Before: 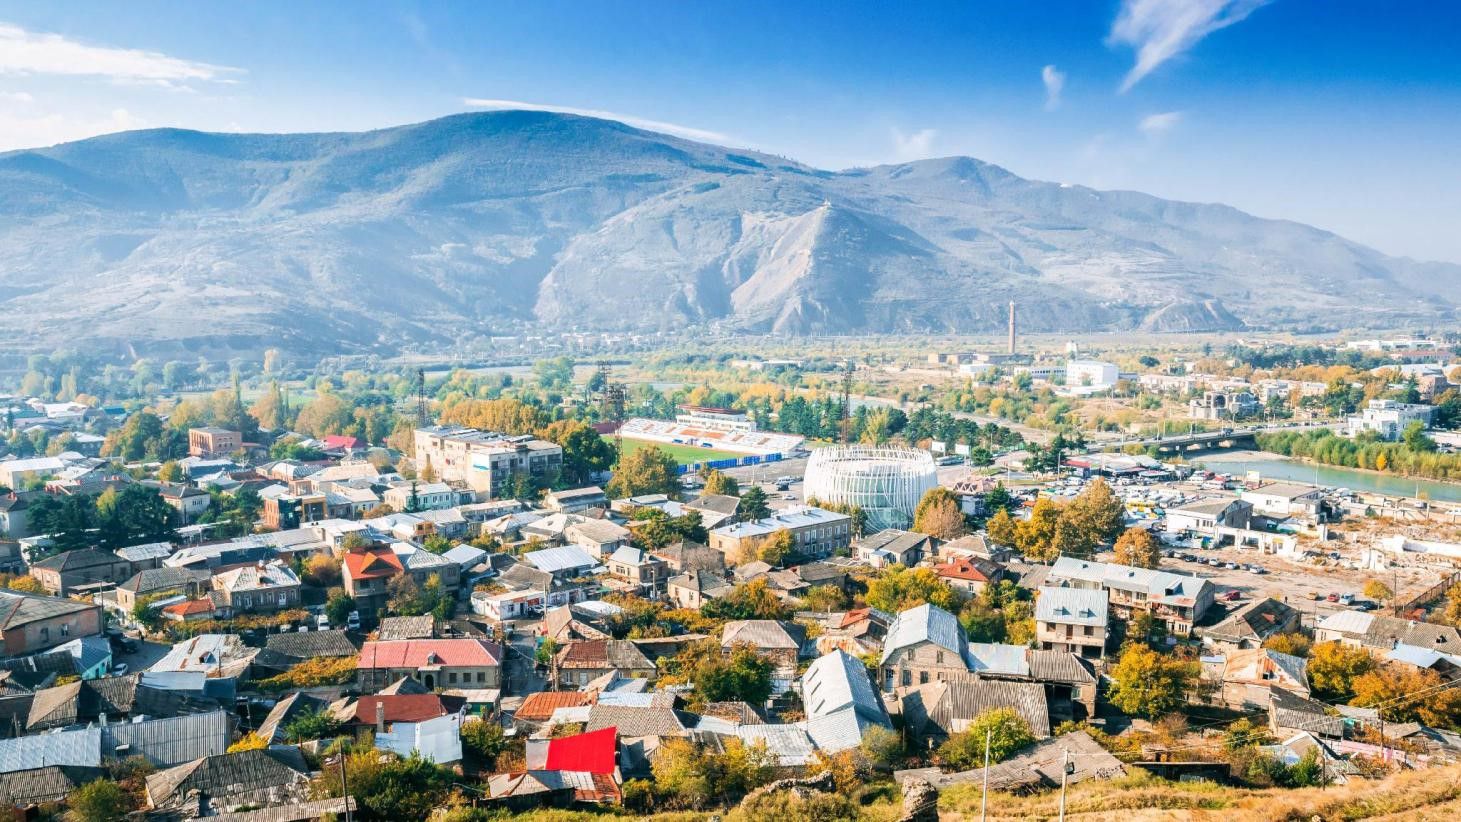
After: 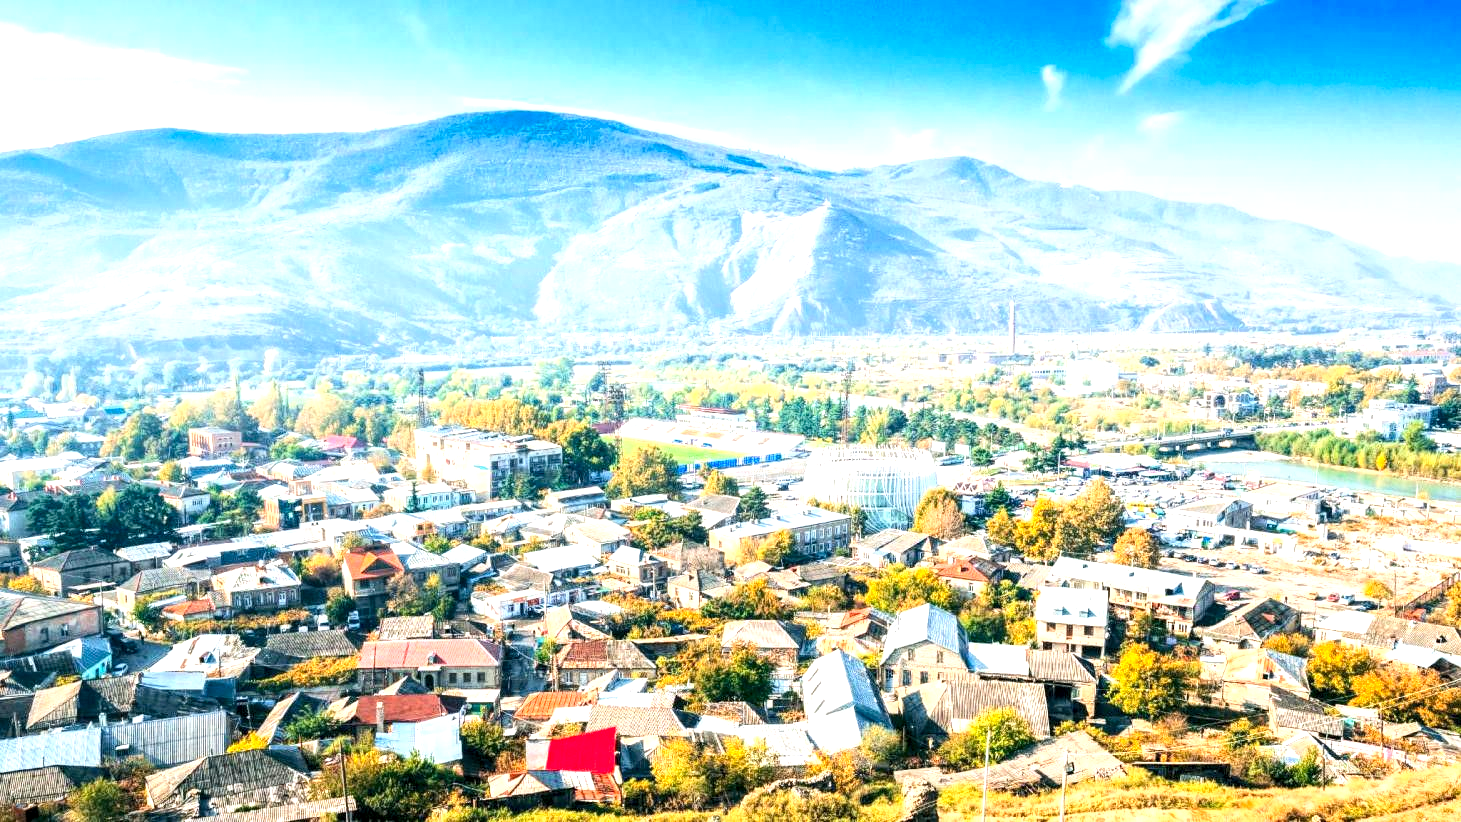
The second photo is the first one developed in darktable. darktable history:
exposure: exposure 0.661 EV, compensate highlight preservation false
contrast brightness saturation: contrast 0.2, brightness 0.16, saturation 0.22
local contrast: highlights 100%, shadows 100%, detail 200%, midtone range 0.2
